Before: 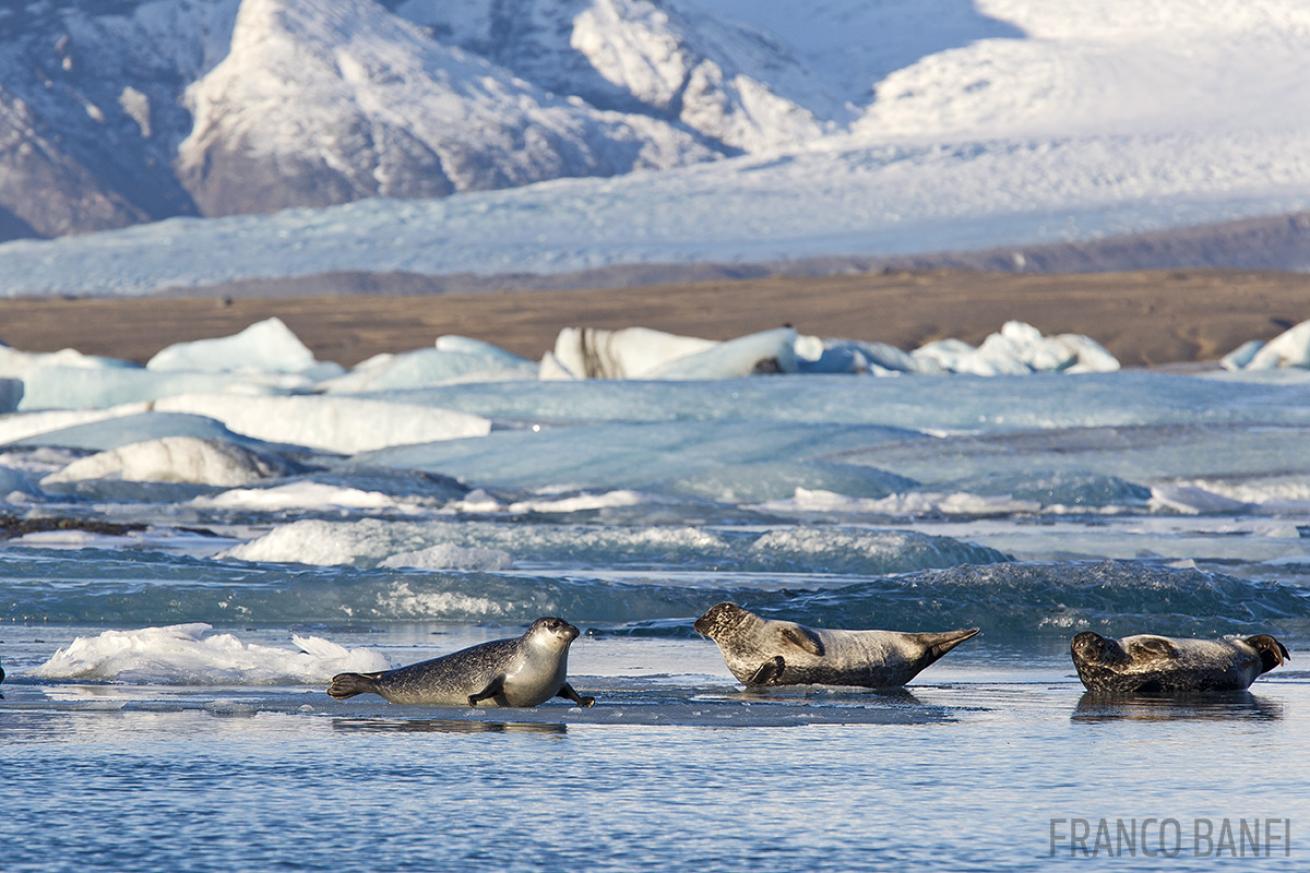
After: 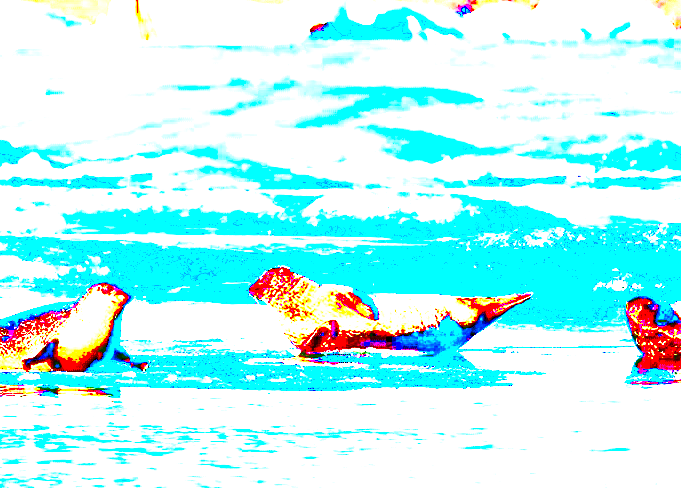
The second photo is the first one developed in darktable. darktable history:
contrast brightness saturation: contrast 0.196, brightness 0.17, saturation 0.221
crop: left 34.111%, top 38.594%, right 13.88%, bottom 5.395%
exposure: black level correction 0.1, exposure 3.032 EV, compensate highlight preservation false
